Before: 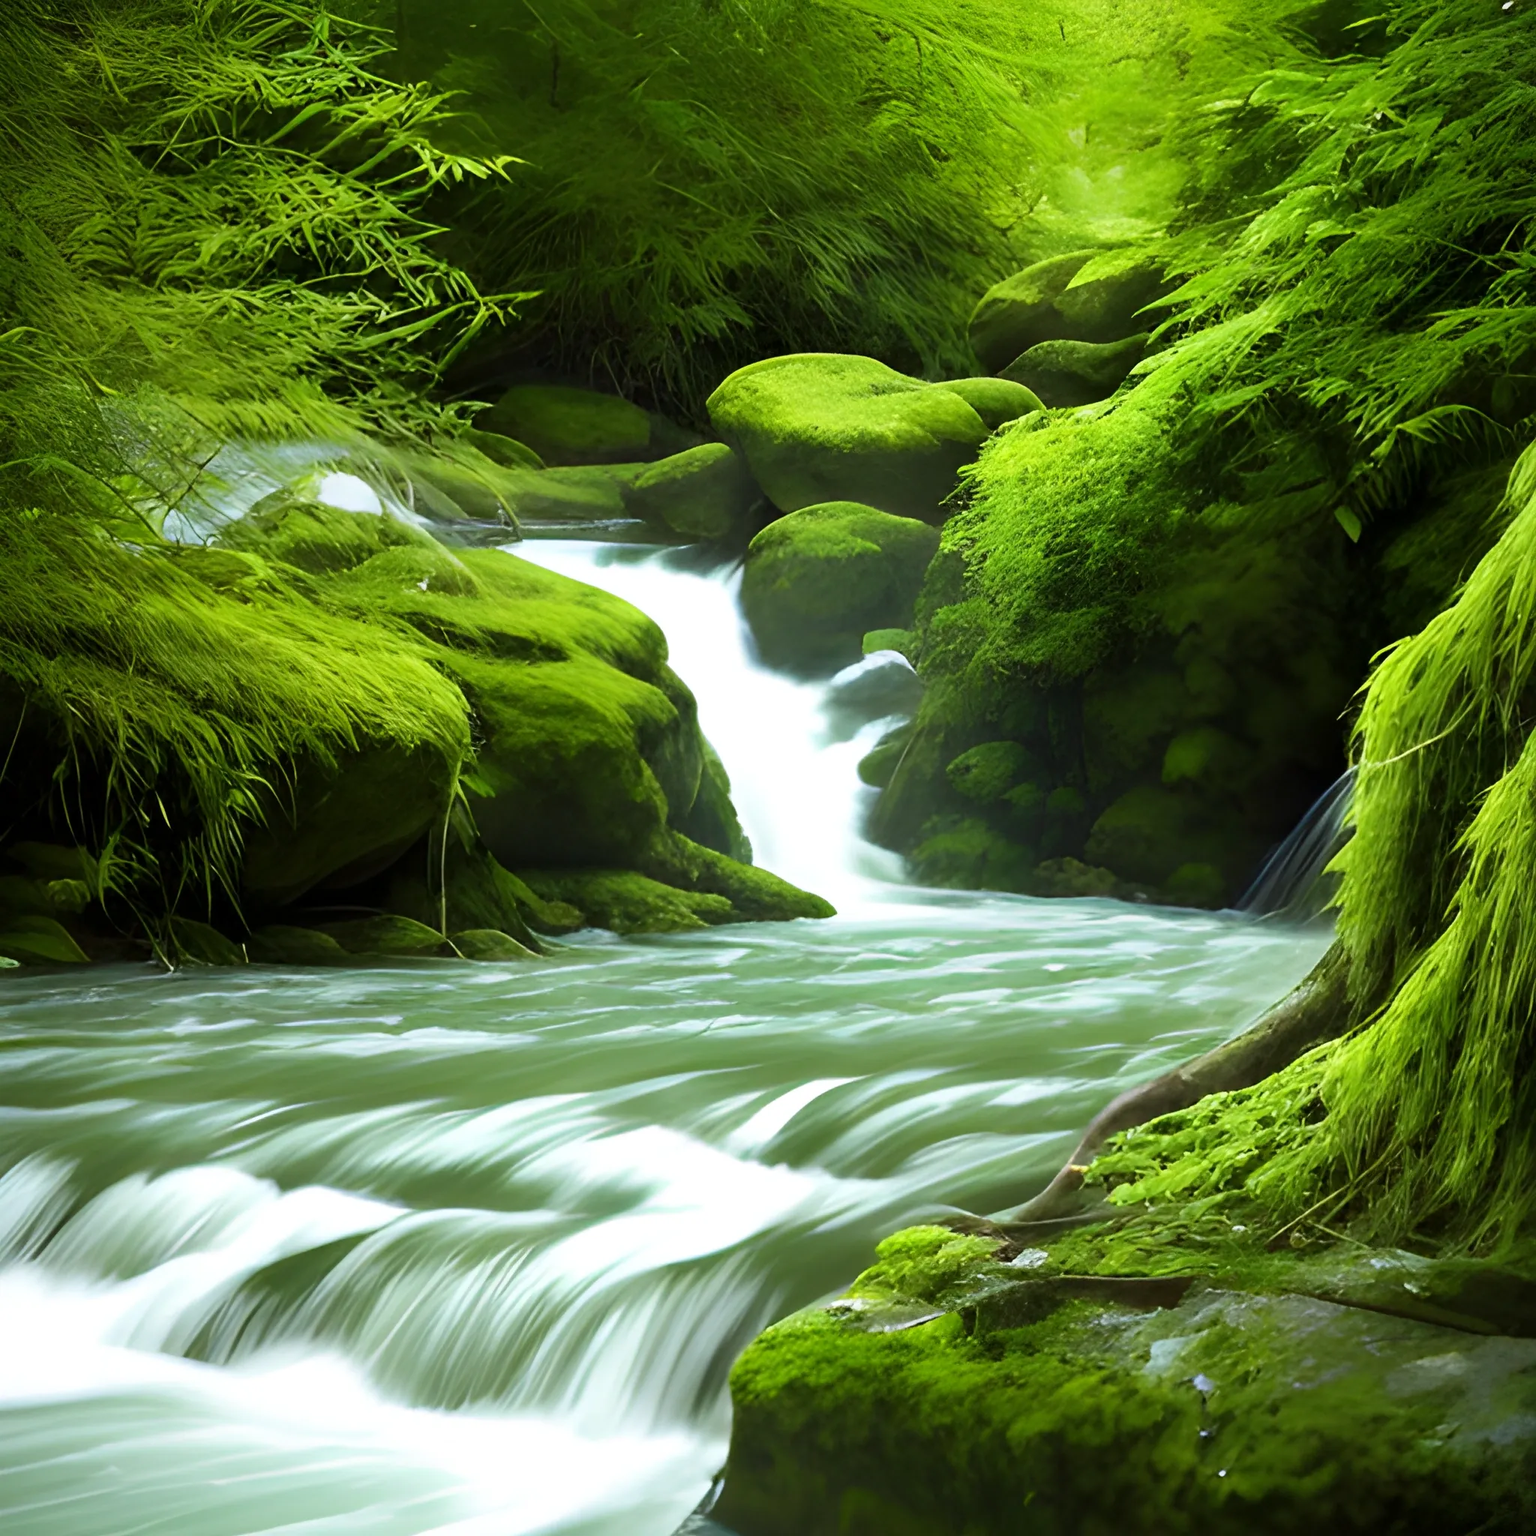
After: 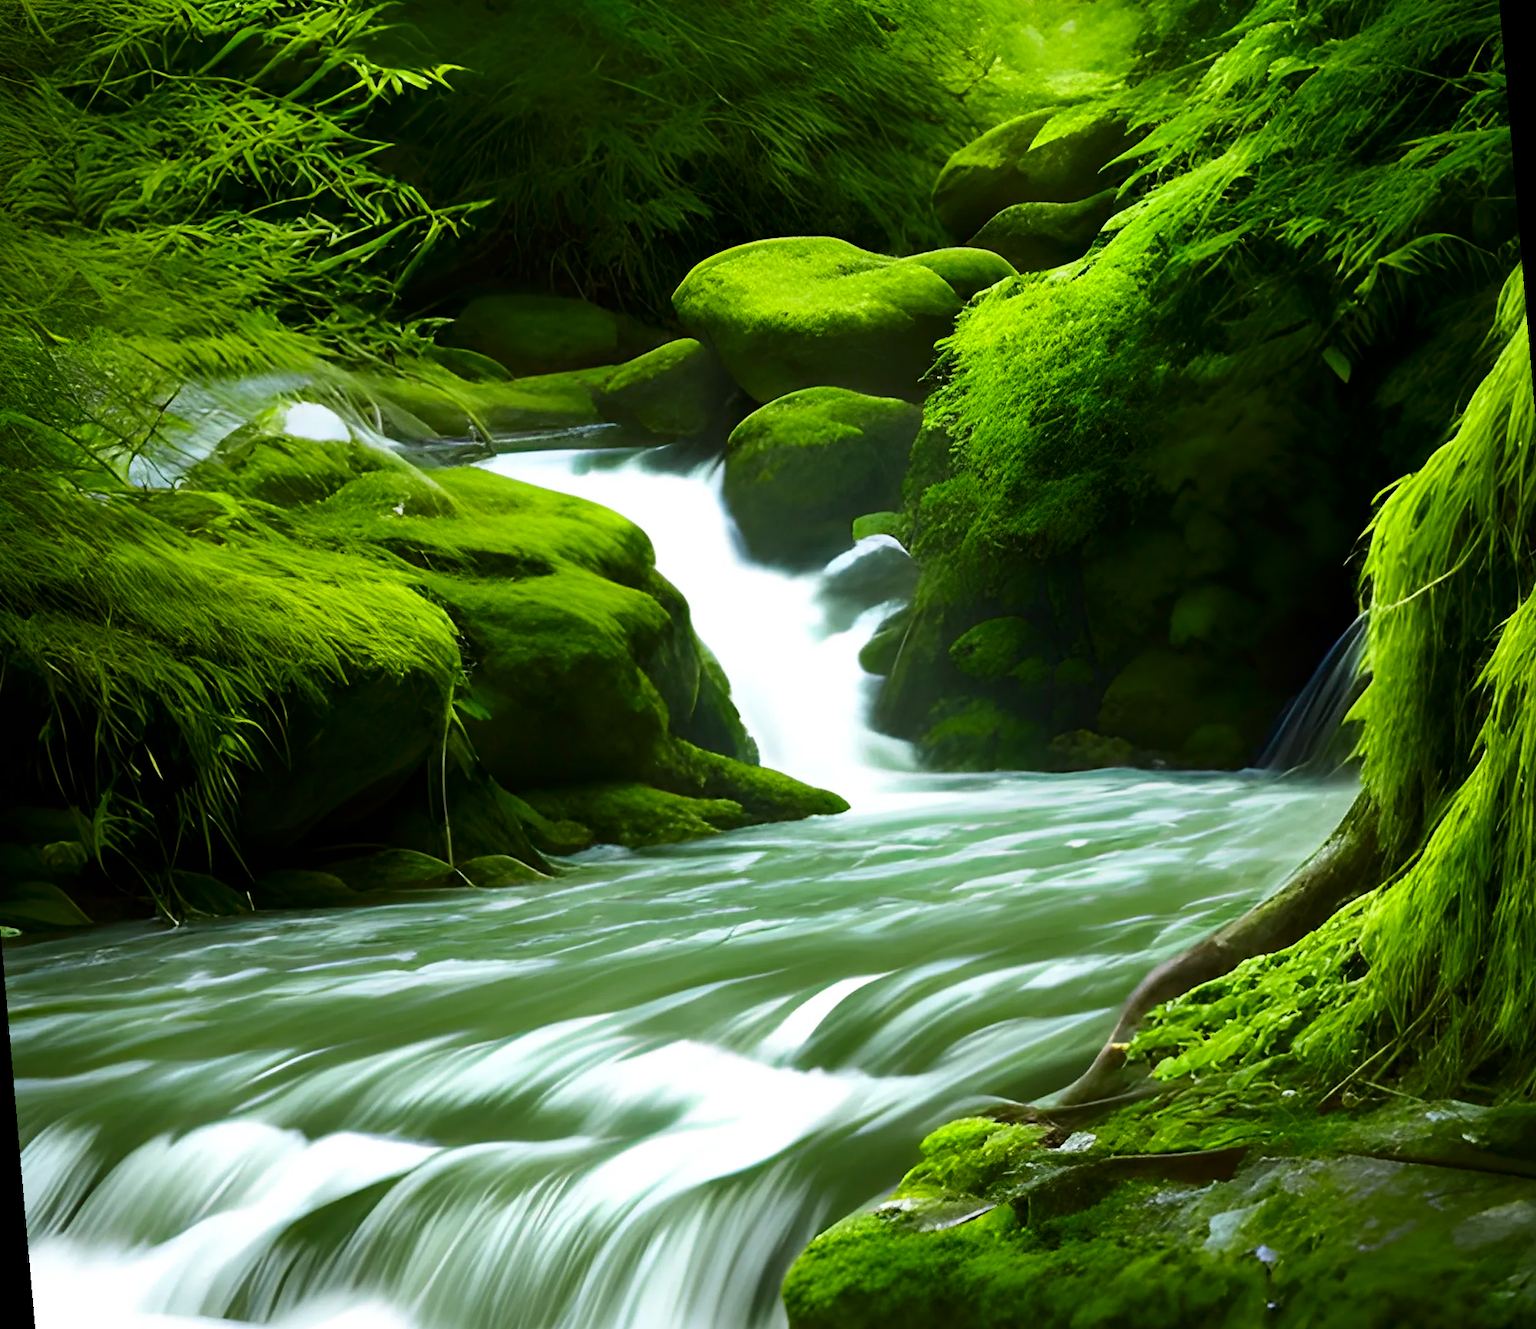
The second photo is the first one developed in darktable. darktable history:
contrast brightness saturation: contrast 0.07, brightness -0.14, saturation 0.11
rotate and perspective: rotation -5°, crop left 0.05, crop right 0.952, crop top 0.11, crop bottom 0.89
